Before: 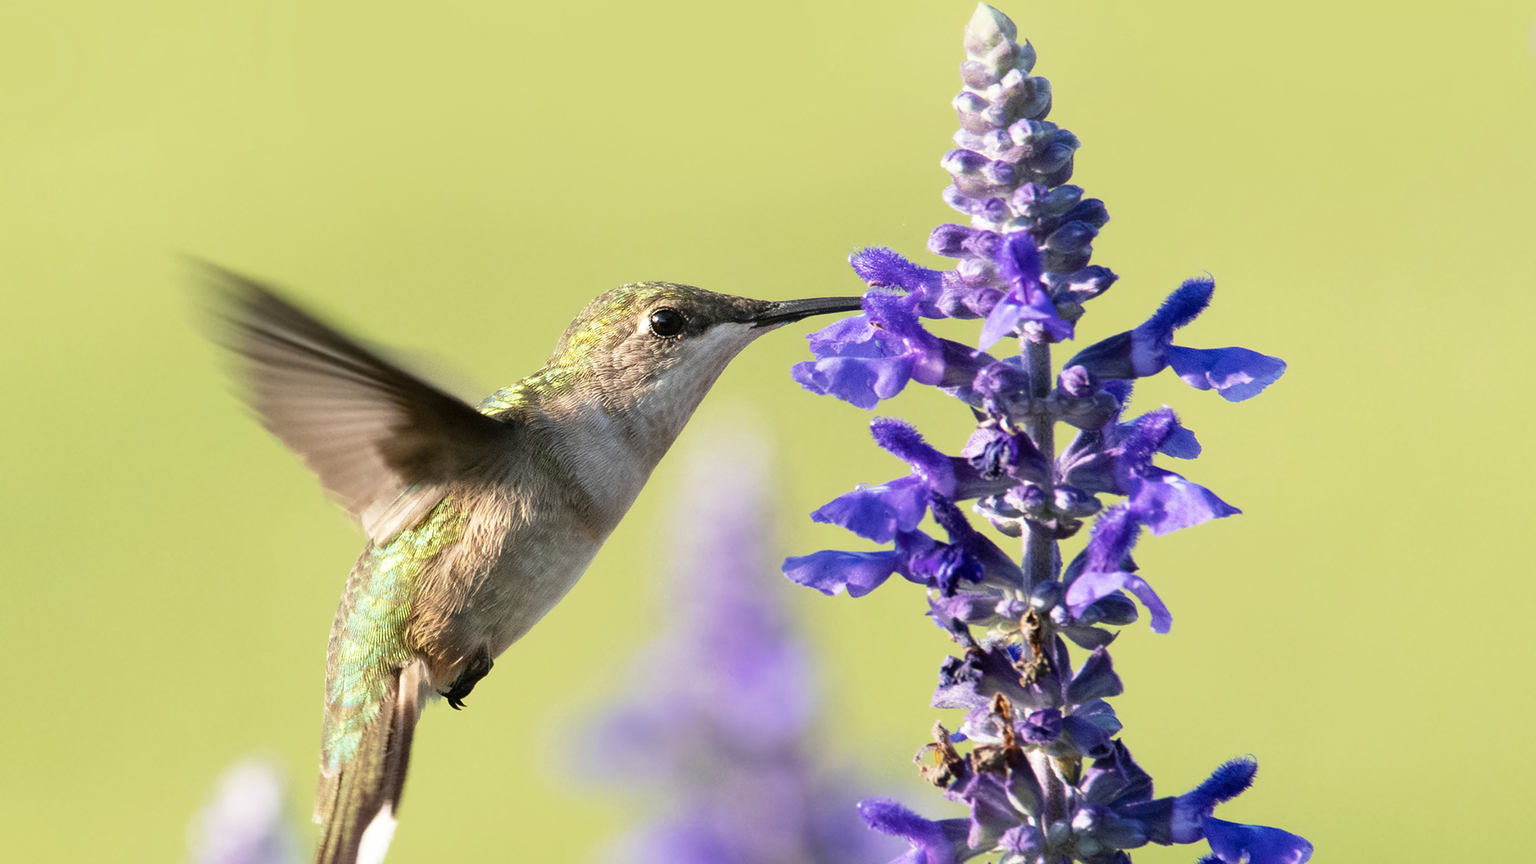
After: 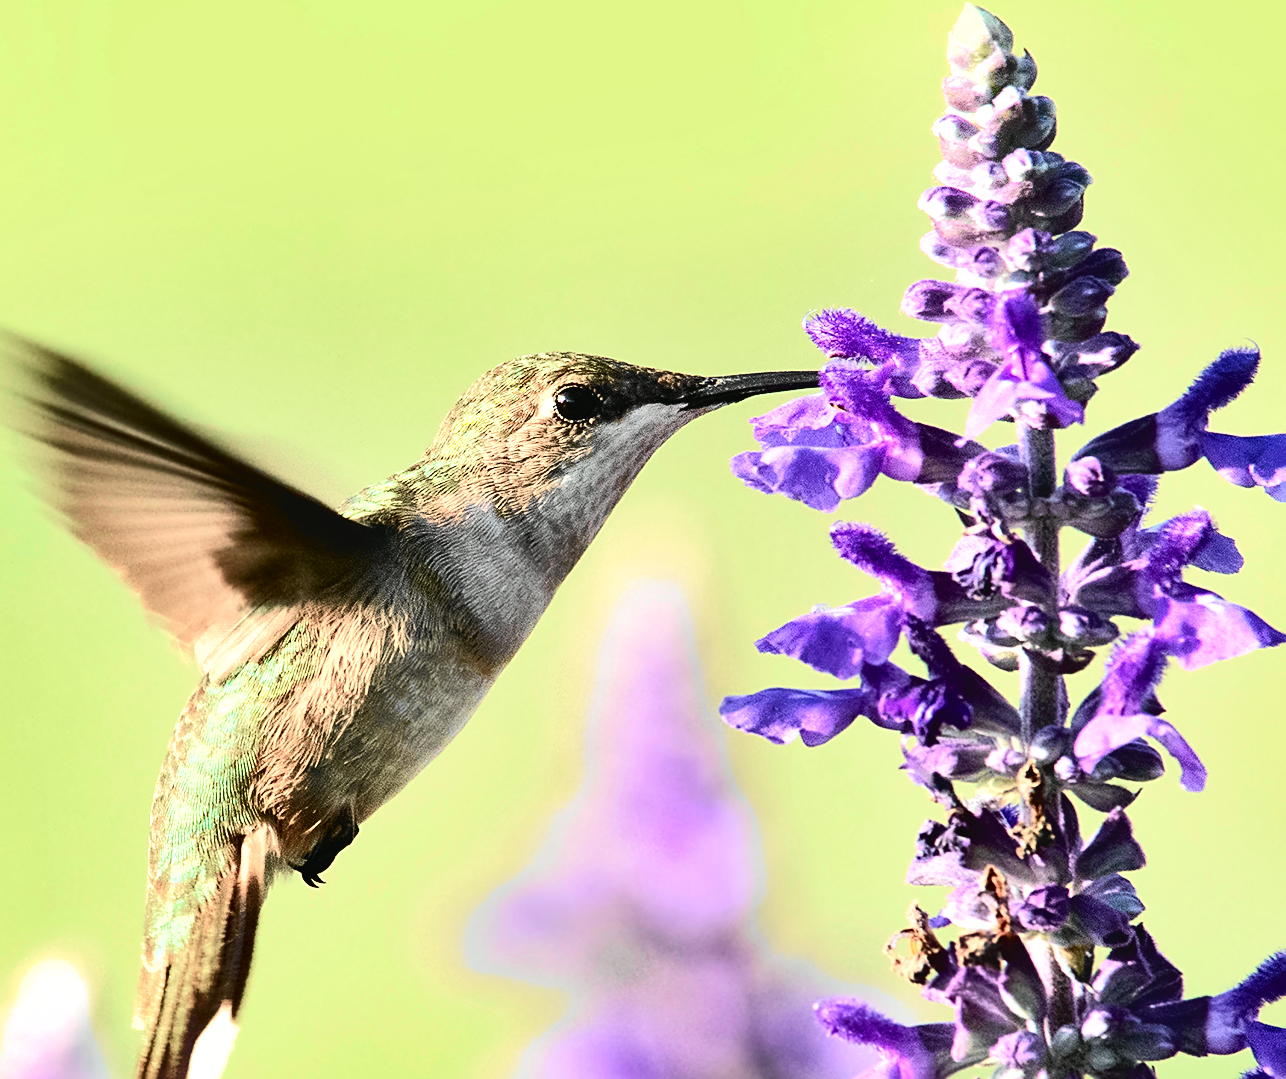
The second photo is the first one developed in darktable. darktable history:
local contrast: mode bilateral grid, contrast 14, coarseness 36, detail 105%, midtone range 0.2
tone equalizer: -8 EV -0.774 EV, -7 EV -0.698 EV, -6 EV -0.604 EV, -5 EV -0.412 EV, -3 EV 0.402 EV, -2 EV 0.6 EV, -1 EV 0.675 EV, +0 EV 0.762 EV, edges refinement/feathering 500, mask exposure compensation -1.57 EV, preserve details no
crop and rotate: left 13.48%, right 19.517%
shadows and highlights: low approximation 0.01, soften with gaussian
sharpen: amount 0.493
tone curve: curves: ch0 [(0, 0.039) (0.113, 0.081) (0.204, 0.204) (0.498, 0.608) (0.709, 0.819) (0.984, 0.961)]; ch1 [(0, 0) (0.172, 0.123) (0.317, 0.272) (0.414, 0.382) (0.476, 0.479) (0.505, 0.501) (0.528, 0.54) (0.618, 0.647) (0.709, 0.764) (1, 1)]; ch2 [(0, 0) (0.411, 0.424) (0.492, 0.502) (0.521, 0.513) (0.537, 0.57) (0.686, 0.638) (1, 1)], color space Lab, independent channels, preserve colors none
